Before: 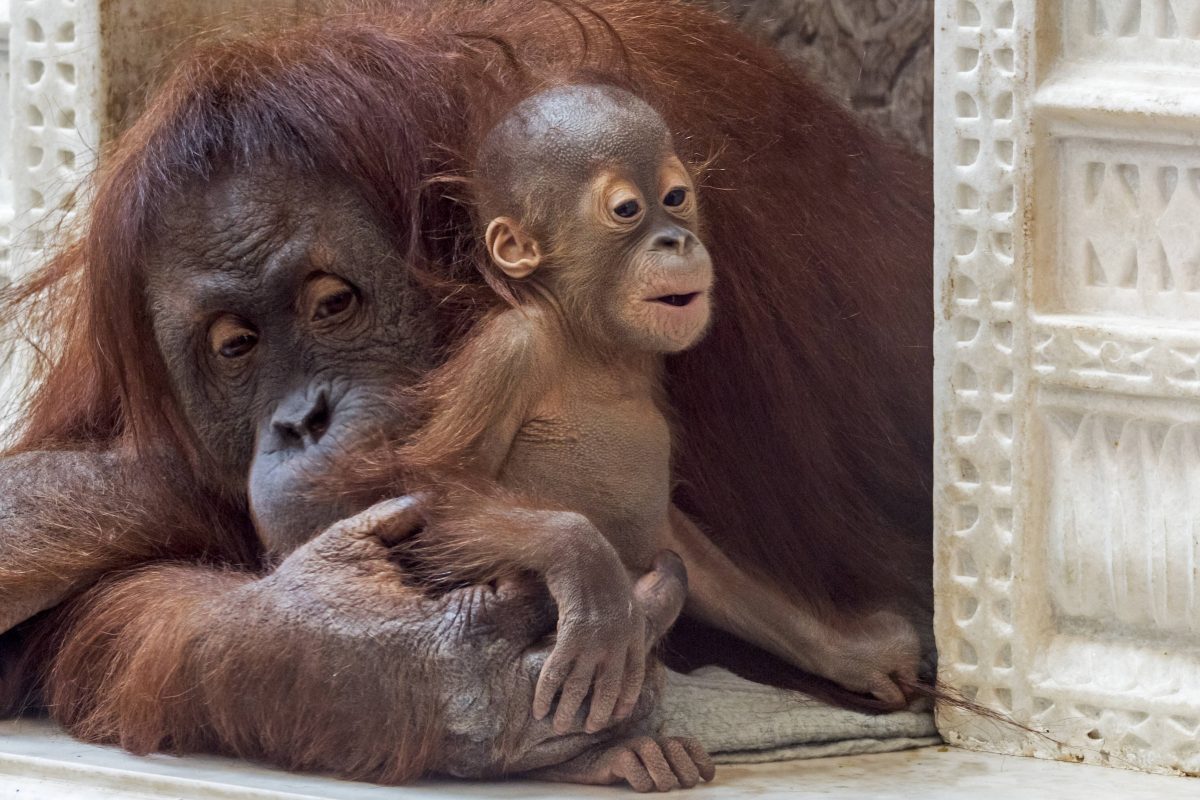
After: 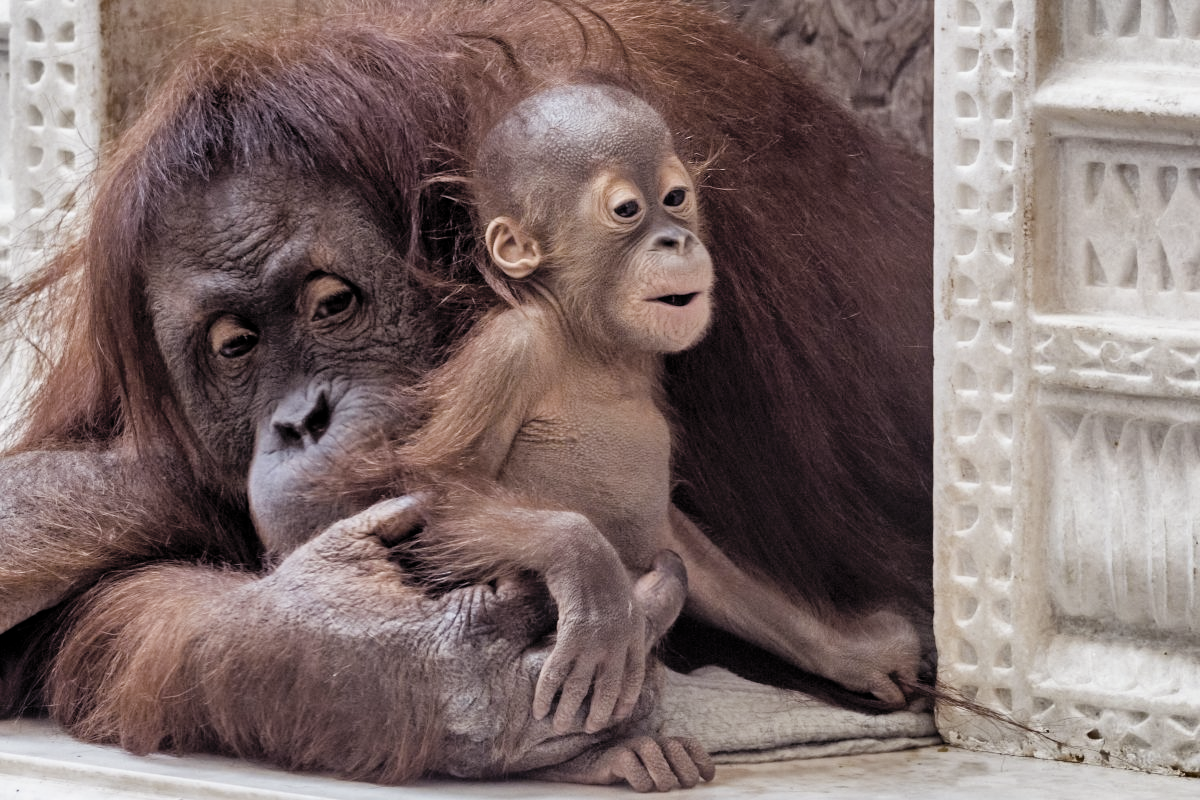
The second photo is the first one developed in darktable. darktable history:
filmic rgb: black relative exposure -12.12 EV, white relative exposure 2.81 EV, target black luminance 0%, hardness 7.99, latitude 70.54%, contrast 1.138, highlights saturation mix 10.15%, shadows ↔ highlights balance -0.386%
color balance rgb: power › luminance -7.866%, power › chroma 1.331%, power › hue 330.53°, perceptual saturation grading › global saturation 20%, perceptual saturation grading › highlights -24.927%, perceptual saturation grading › shadows 49.888%, global vibrance 25.502%
shadows and highlights: radius 106.17, shadows 43.91, highlights -67.19, low approximation 0.01, soften with gaussian
contrast brightness saturation: brightness 0.189, saturation -0.498
